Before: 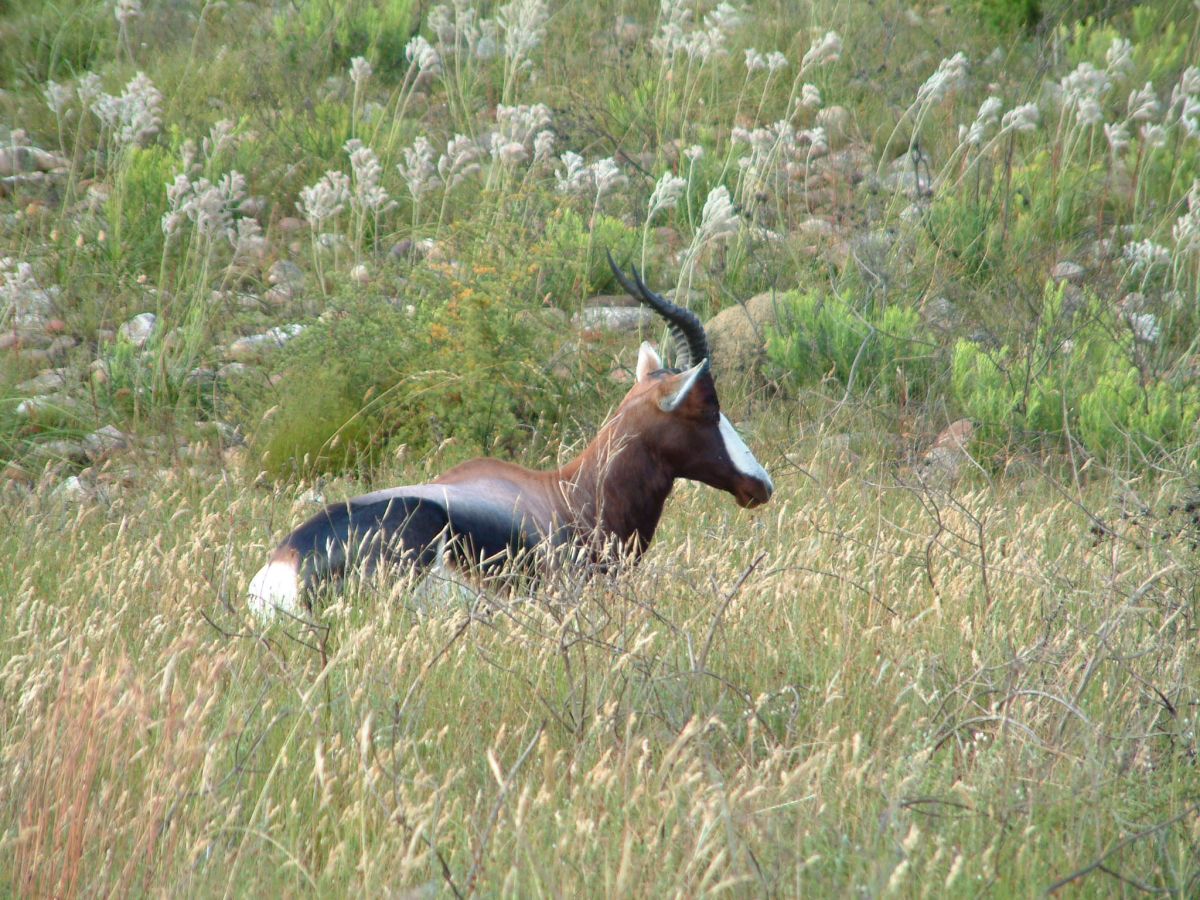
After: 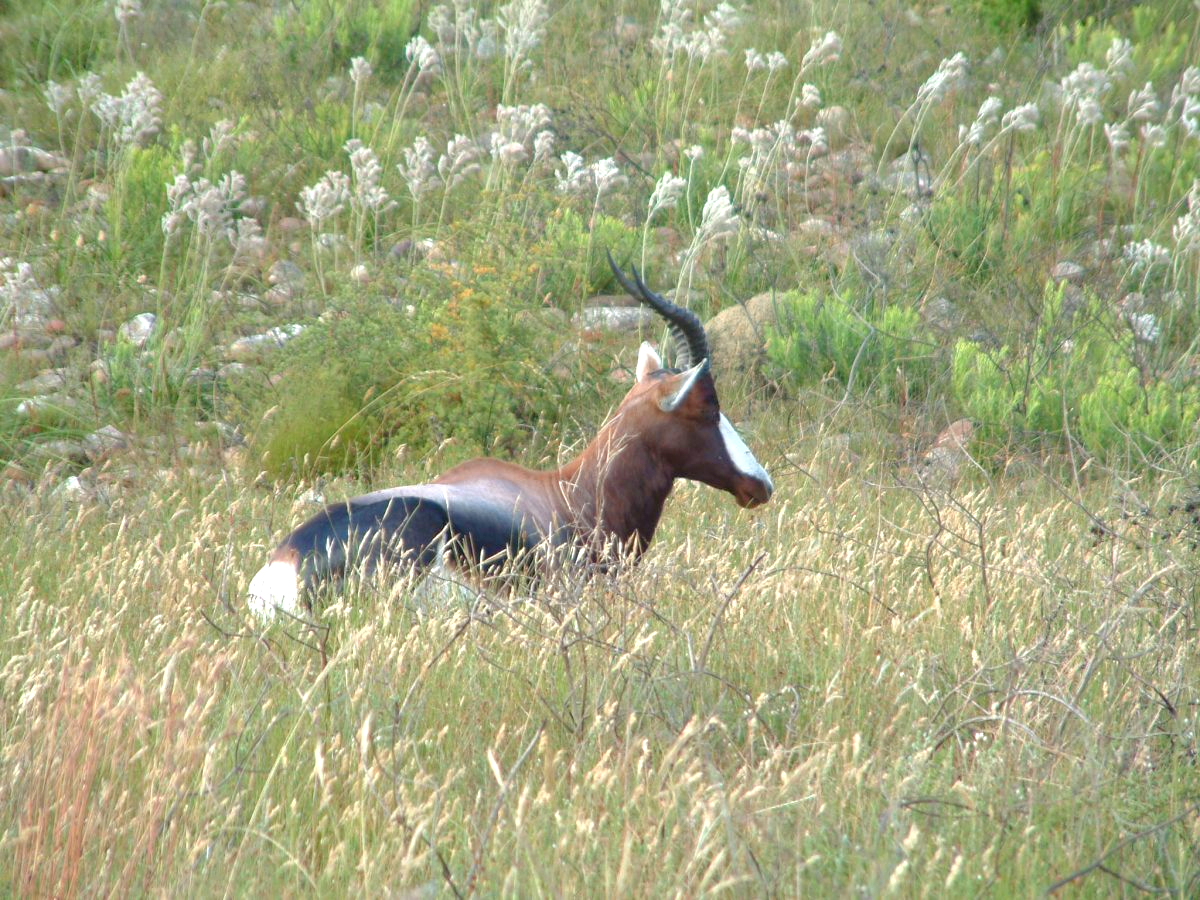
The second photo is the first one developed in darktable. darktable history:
exposure: black level correction 0, exposure 0.7 EV, compensate exposure bias true, compensate highlight preservation false
tone equalizer: -8 EV 0.25 EV, -7 EV 0.417 EV, -6 EV 0.417 EV, -5 EV 0.25 EV, -3 EV -0.25 EV, -2 EV -0.417 EV, -1 EV -0.417 EV, +0 EV -0.25 EV, edges refinement/feathering 500, mask exposure compensation -1.57 EV, preserve details guided filter
